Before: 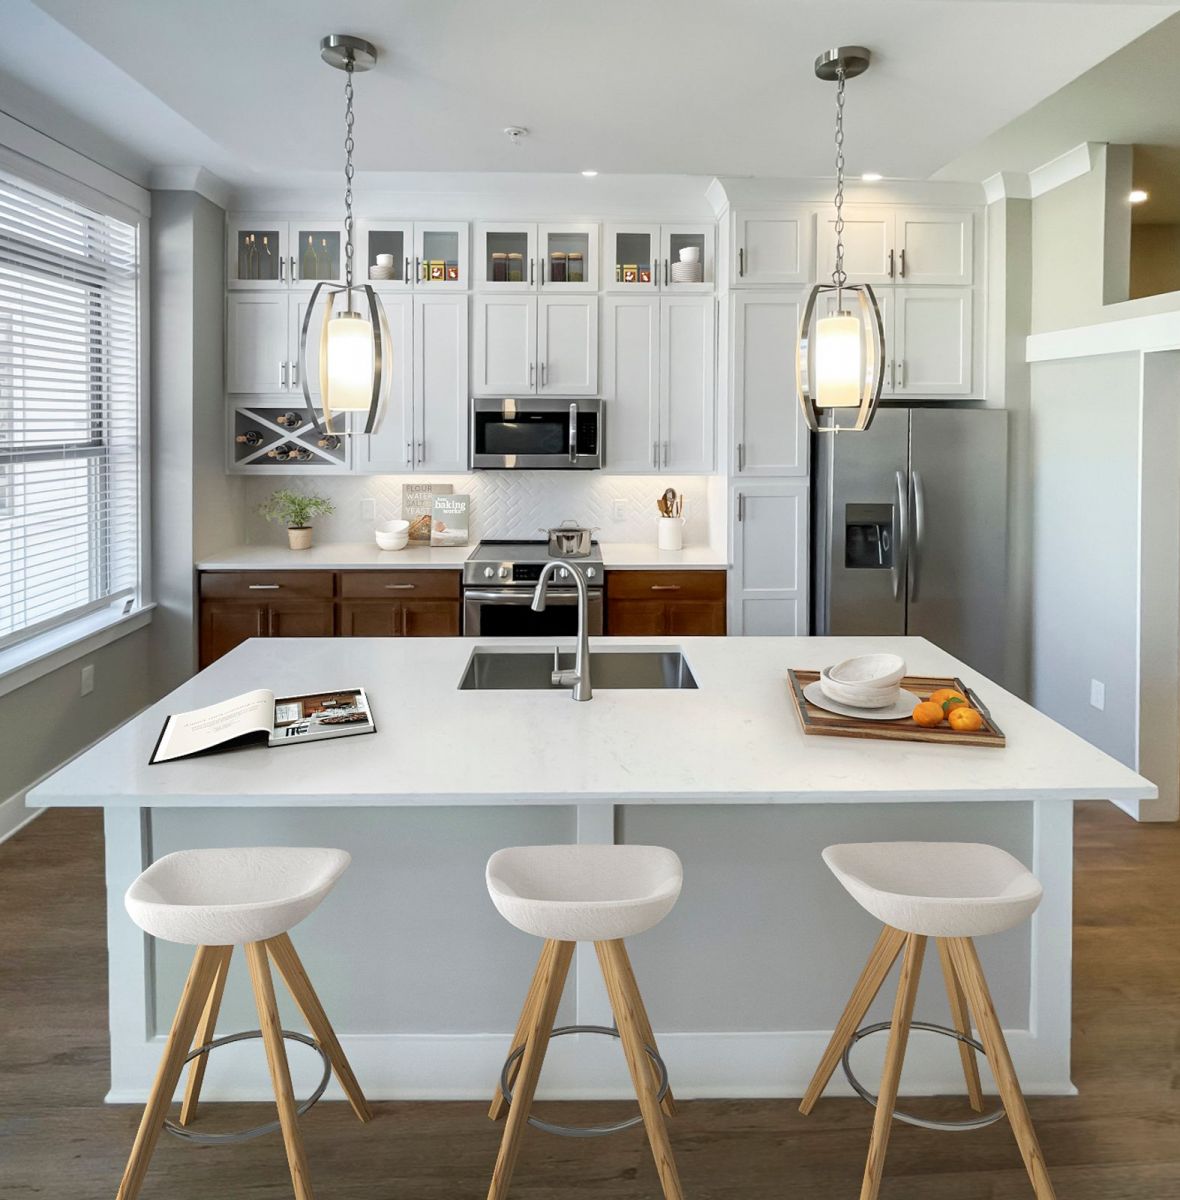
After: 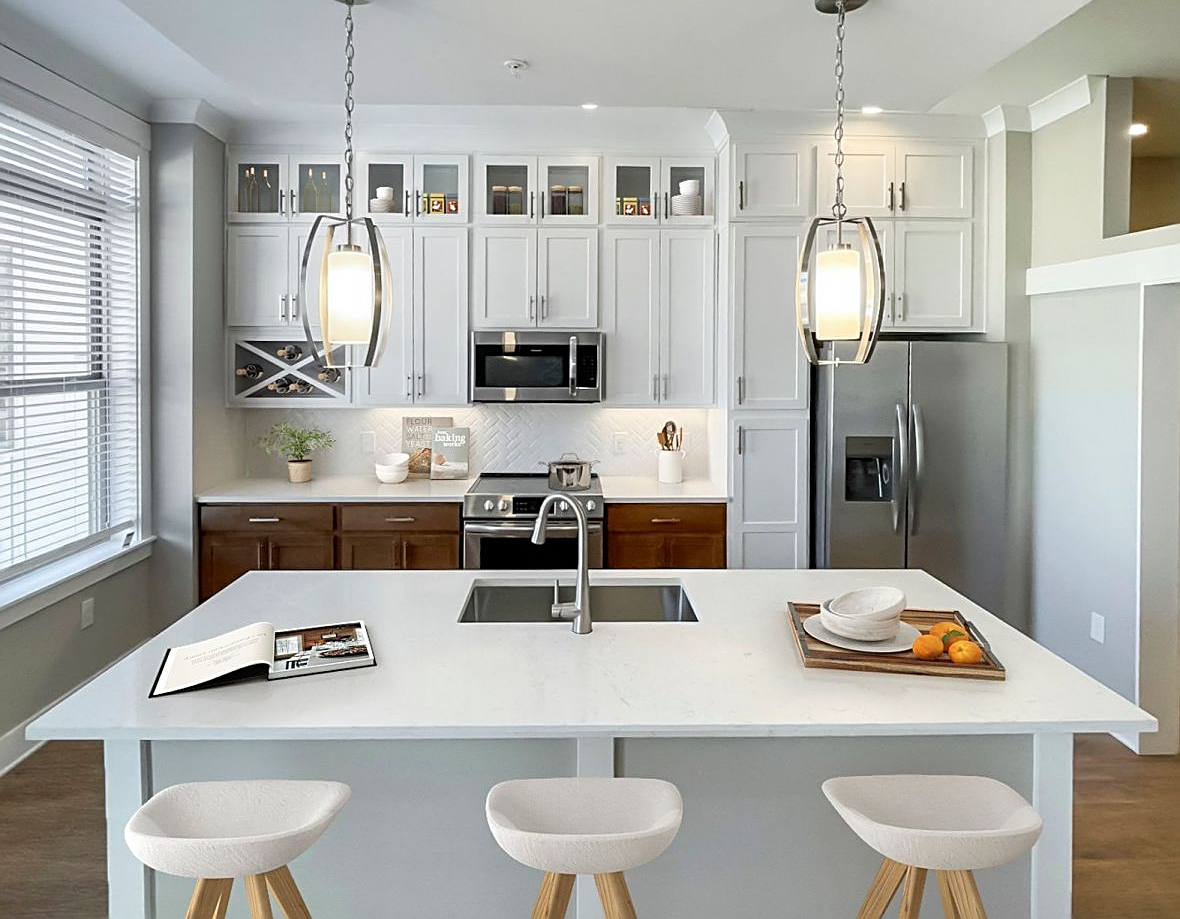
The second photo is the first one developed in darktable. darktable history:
sharpen: on, module defaults
crop: top 5.594%, bottom 17.762%
